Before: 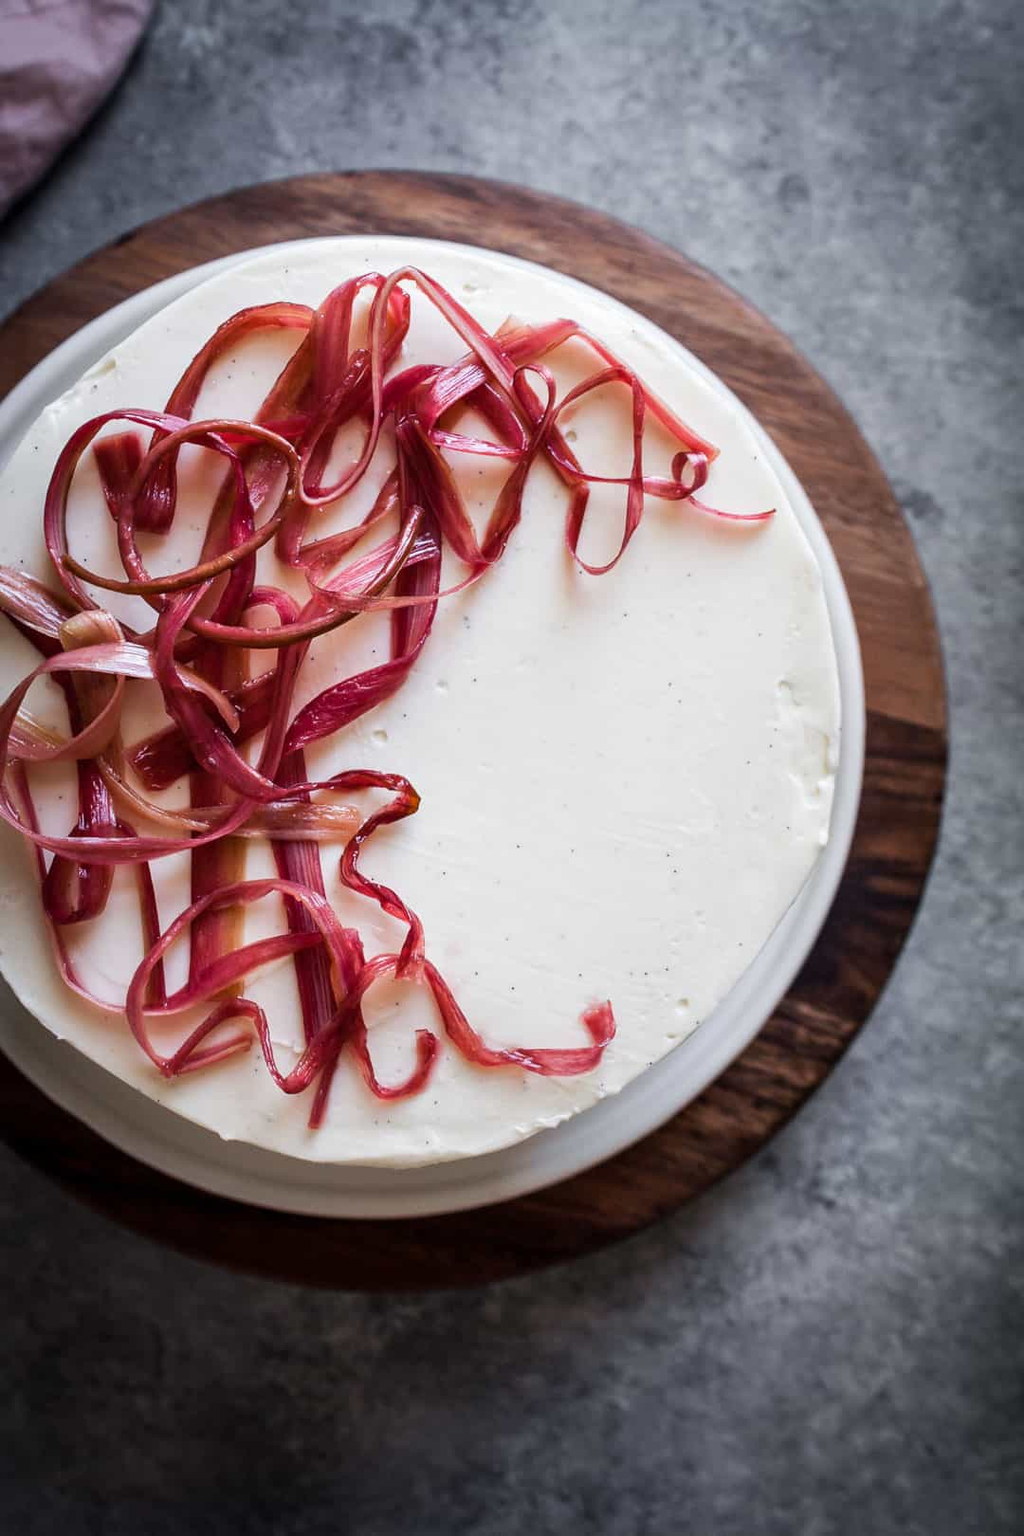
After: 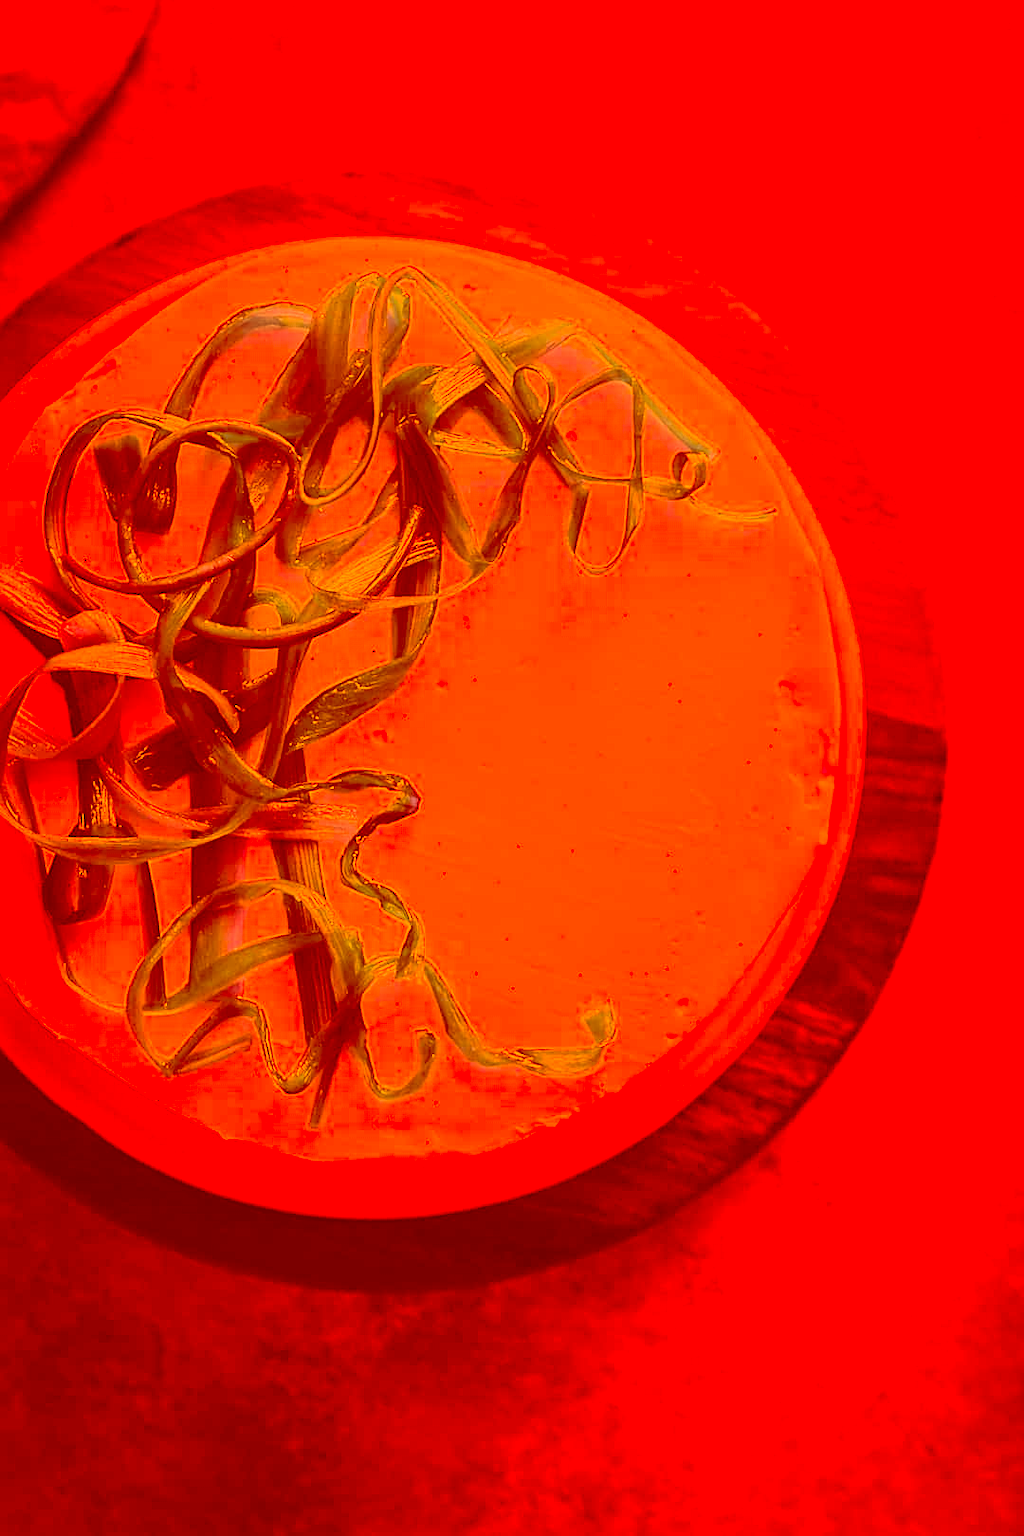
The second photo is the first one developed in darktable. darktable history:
contrast brightness saturation: brightness 0.181, saturation -0.501
sharpen: amount 0.577
color correction: highlights a* -39.02, highlights b* -39.47, shadows a* -39.99, shadows b* -39.27, saturation -2.97
